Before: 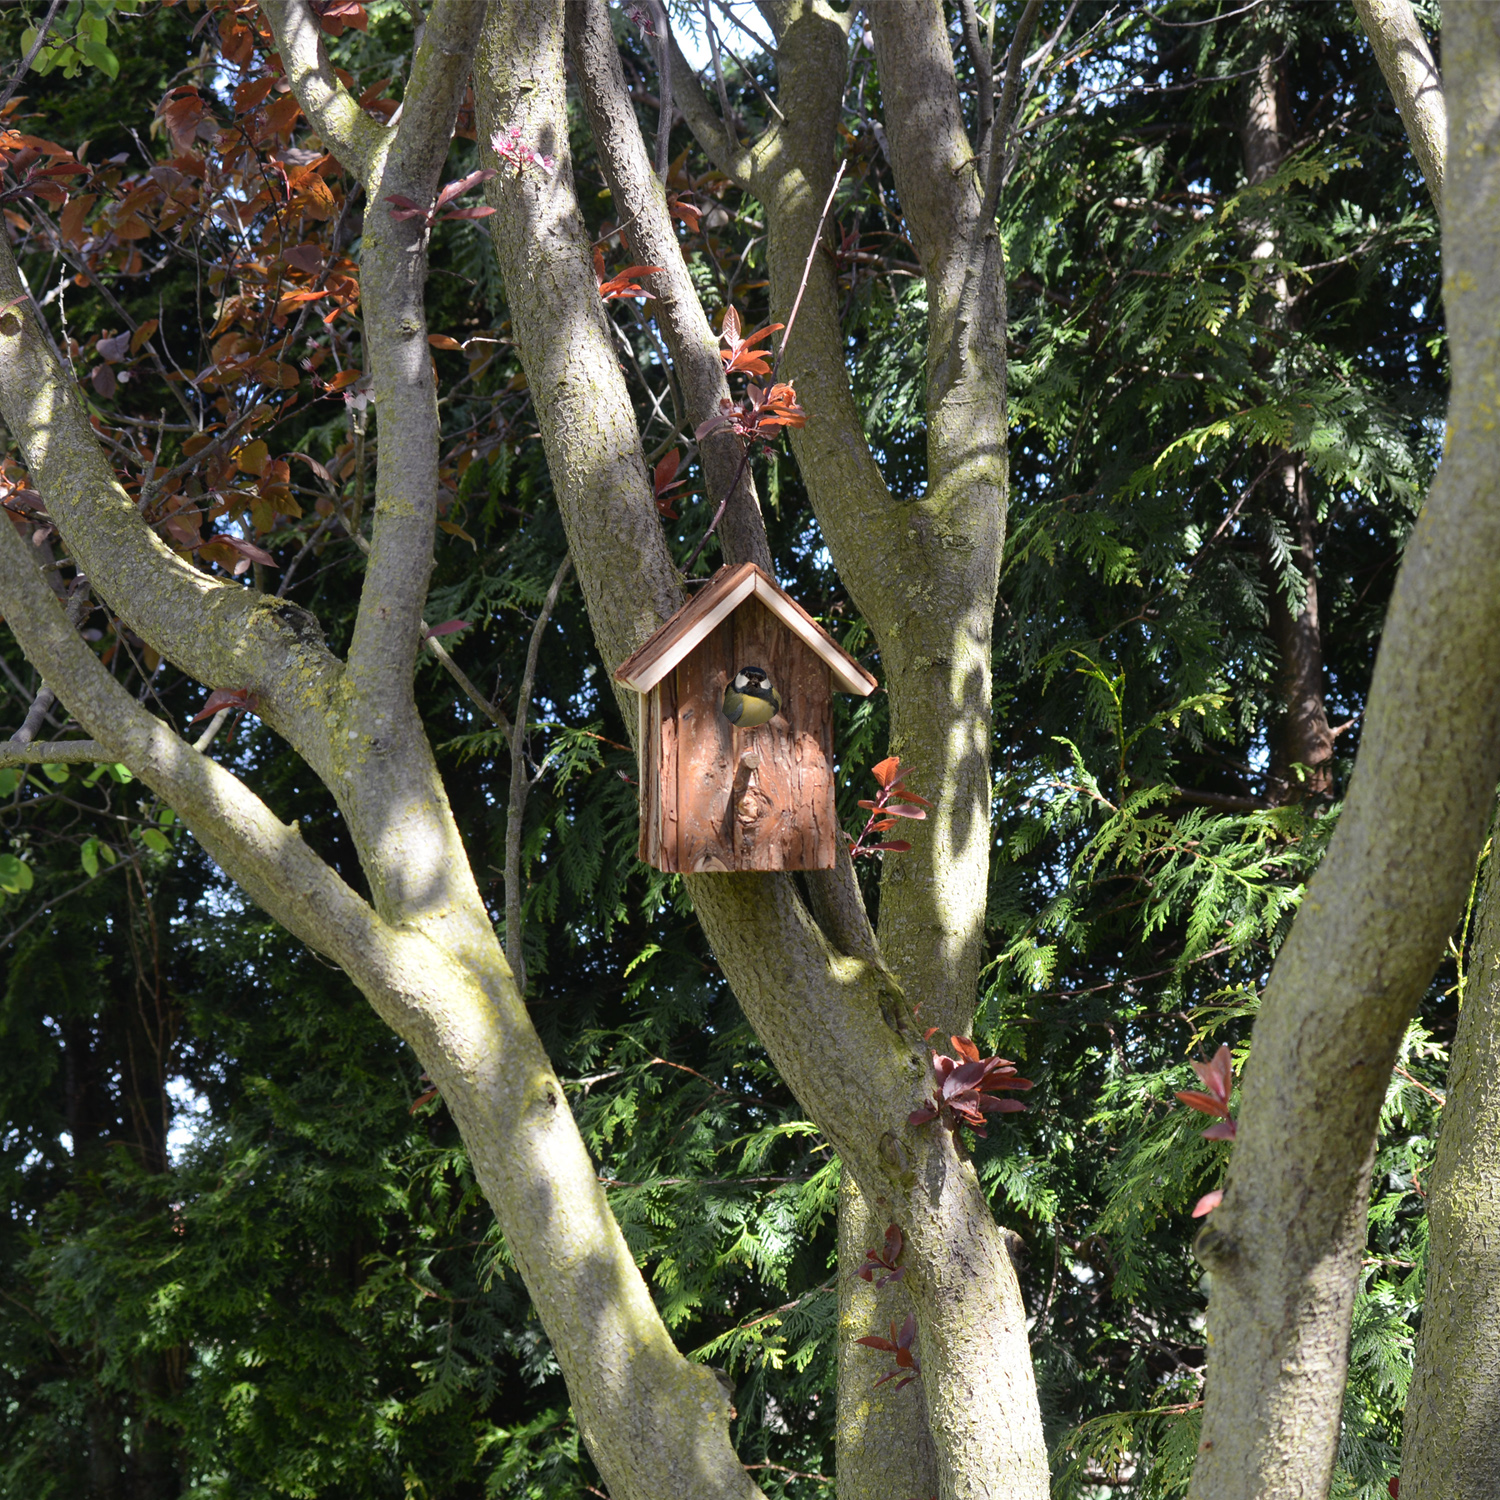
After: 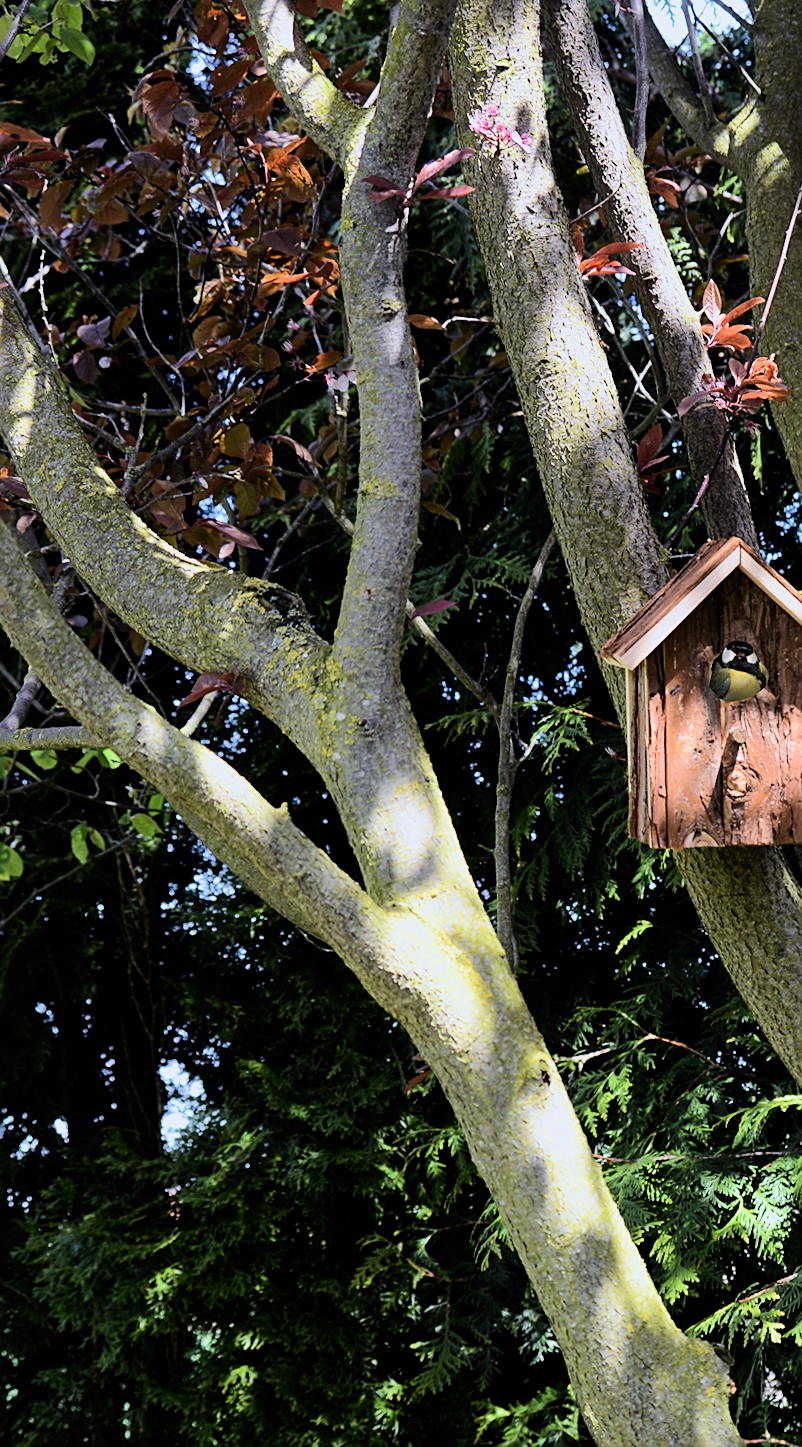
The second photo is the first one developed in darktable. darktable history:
white balance: red 0.976, blue 1.04
crop: left 0.587%, right 45.588%, bottom 0.086%
exposure: black level correction 0.002, exposure 0.15 EV, compensate highlight preservation false
velvia: on, module defaults
filmic rgb: black relative exposure -7.65 EV, white relative exposure 4.56 EV, hardness 3.61, color science v6 (2022)
sharpen: on, module defaults
rotate and perspective: rotation -1°, crop left 0.011, crop right 0.989, crop top 0.025, crop bottom 0.975
tone equalizer: -8 EV -0.75 EV, -7 EV -0.7 EV, -6 EV -0.6 EV, -5 EV -0.4 EV, -3 EV 0.4 EV, -2 EV 0.6 EV, -1 EV 0.7 EV, +0 EV 0.75 EV, edges refinement/feathering 500, mask exposure compensation -1.57 EV, preserve details no
